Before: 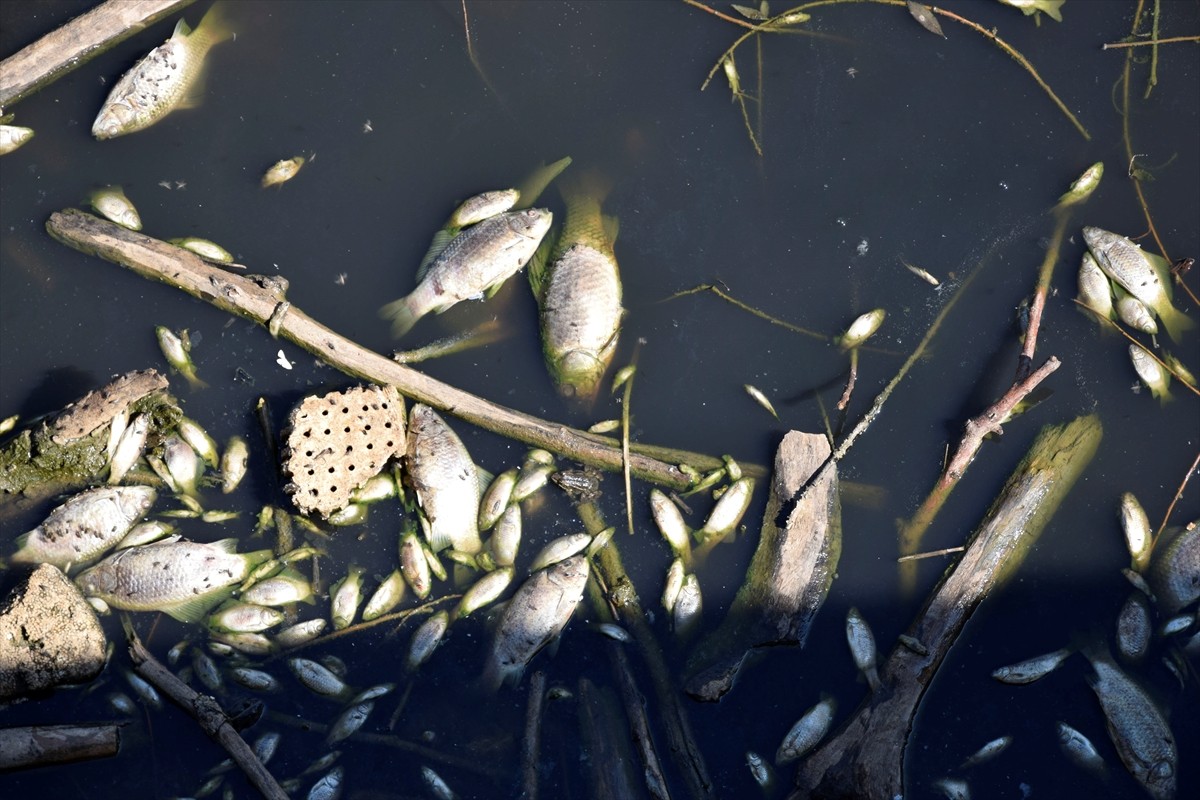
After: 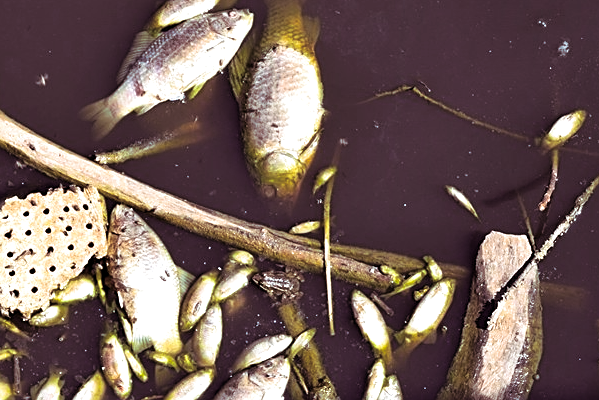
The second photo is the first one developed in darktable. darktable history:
sharpen: on, module defaults
split-toning: shadows › saturation 0.41, highlights › saturation 0, compress 33.55%
crop: left 25%, top 25%, right 25%, bottom 25%
color balance rgb: linear chroma grading › global chroma 50%, perceptual saturation grading › global saturation 2.34%, global vibrance 6.64%, contrast 12.71%, saturation formula JzAzBz (2021)
